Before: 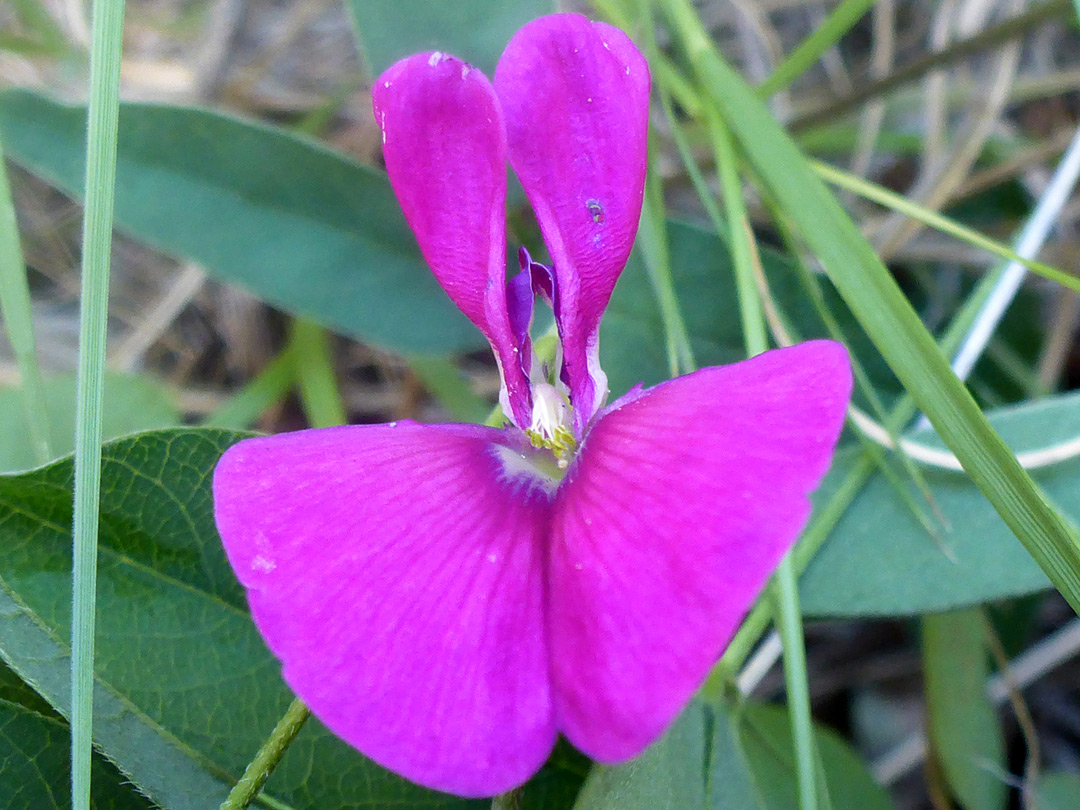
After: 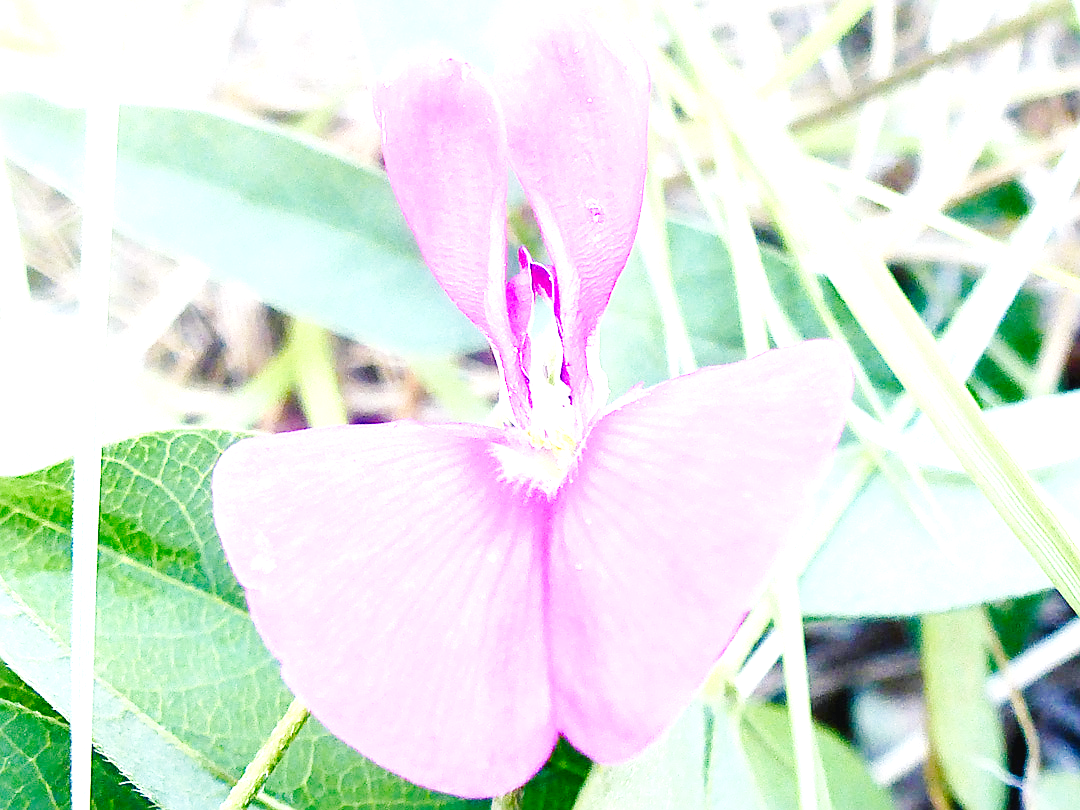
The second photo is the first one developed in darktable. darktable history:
sharpen: on, module defaults
base curve: curves: ch0 [(0, 0) (0.032, 0.025) (0.121, 0.166) (0.206, 0.329) (0.605, 0.79) (1, 1)], preserve colors none
color balance rgb: shadows lift › chroma 2%, shadows lift › hue 250°, power › hue 326.4°, highlights gain › chroma 2%, highlights gain › hue 64.8°, global offset › luminance 0.5%, global offset › hue 58.8°, perceptual saturation grading › highlights -25%, perceptual saturation grading › shadows 30%, global vibrance 15%
exposure: exposure 2.25 EV, compensate highlight preservation false
